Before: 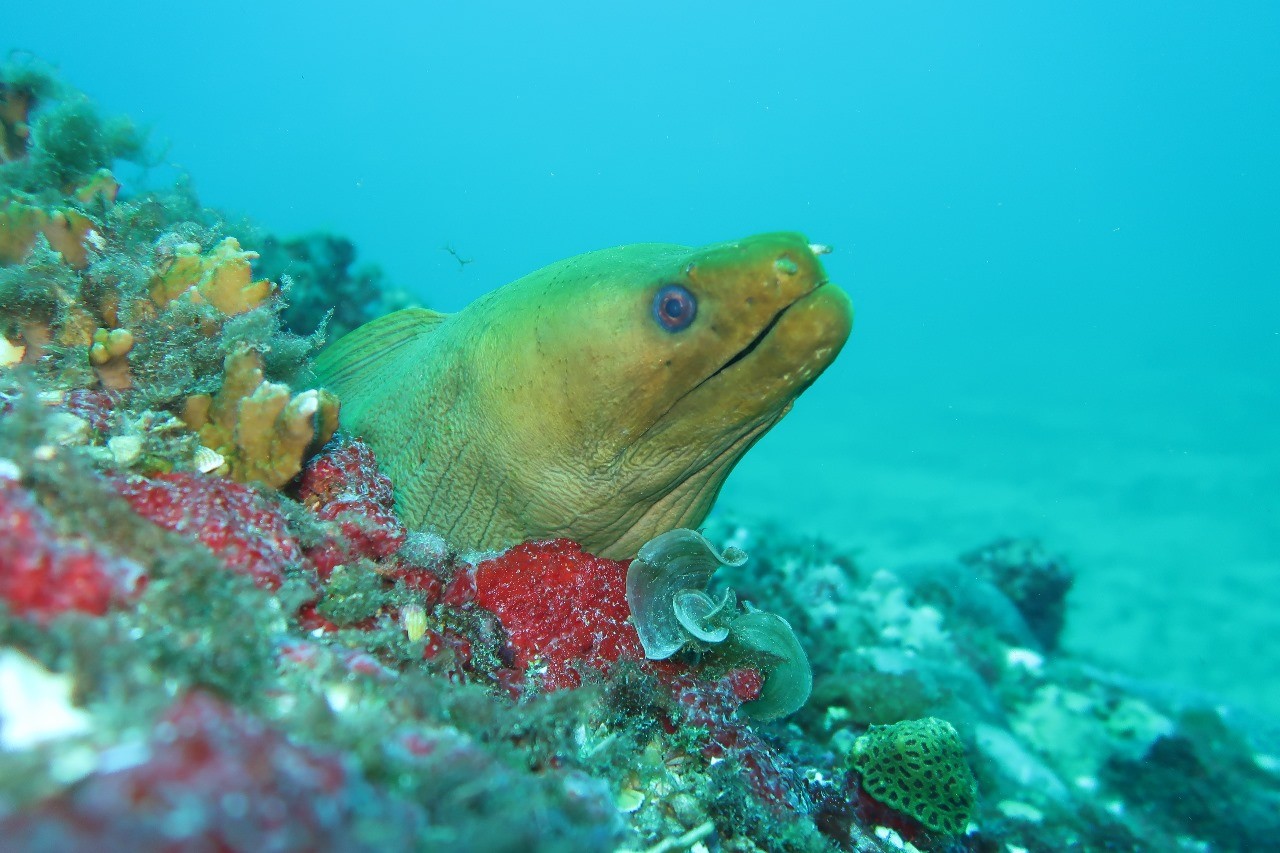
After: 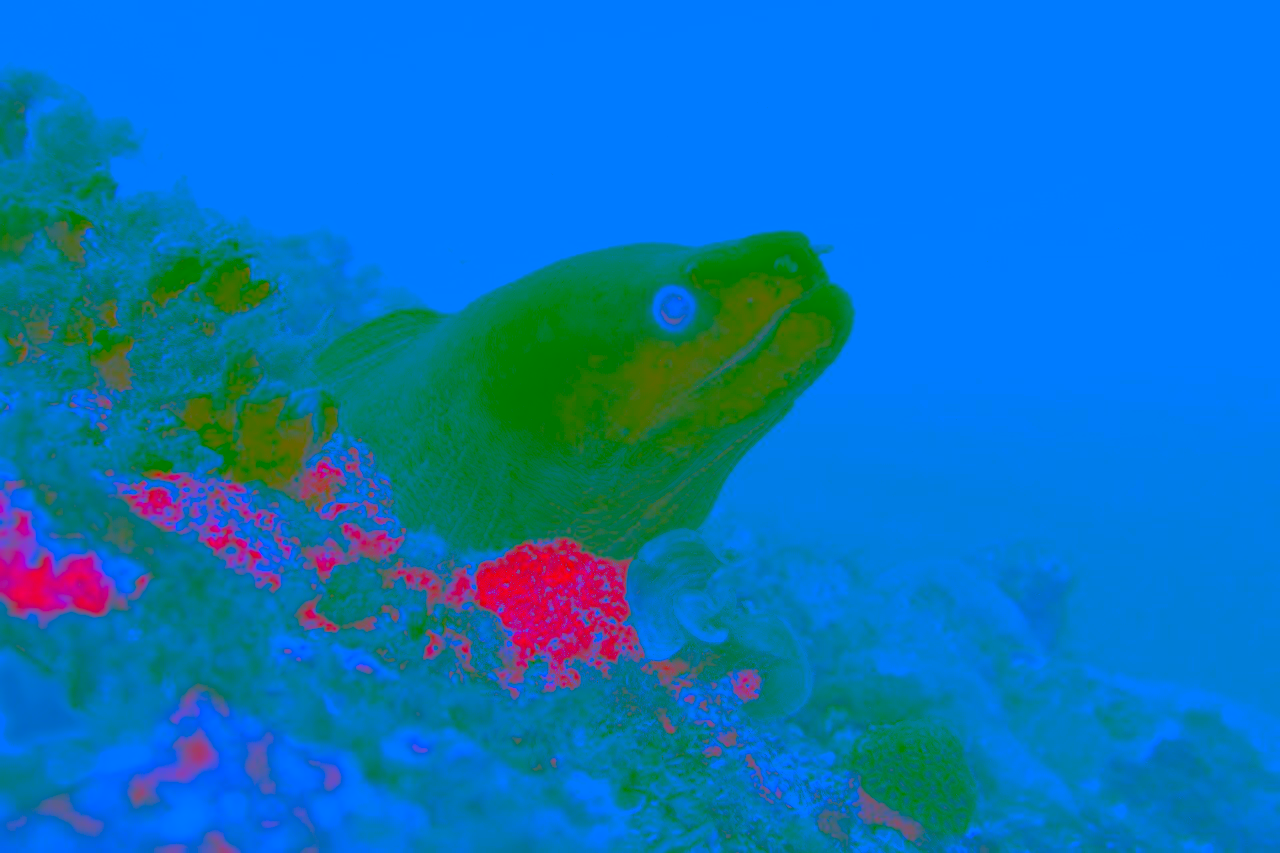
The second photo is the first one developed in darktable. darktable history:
exposure: black level correction 0, compensate exposure bias true, compensate highlight preservation false
bloom: on, module defaults
sharpen: on, module defaults
white balance: red 0.871, blue 1.249
base curve: curves: ch0 [(0, 0) (0.018, 0.026) (0.143, 0.37) (0.33, 0.731) (0.458, 0.853) (0.735, 0.965) (0.905, 0.986) (1, 1)]
shadows and highlights: shadows -12.5, white point adjustment 4, highlights 28.33
contrast brightness saturation: contrast -0.99, brightness -0.17, saturation 0.75
